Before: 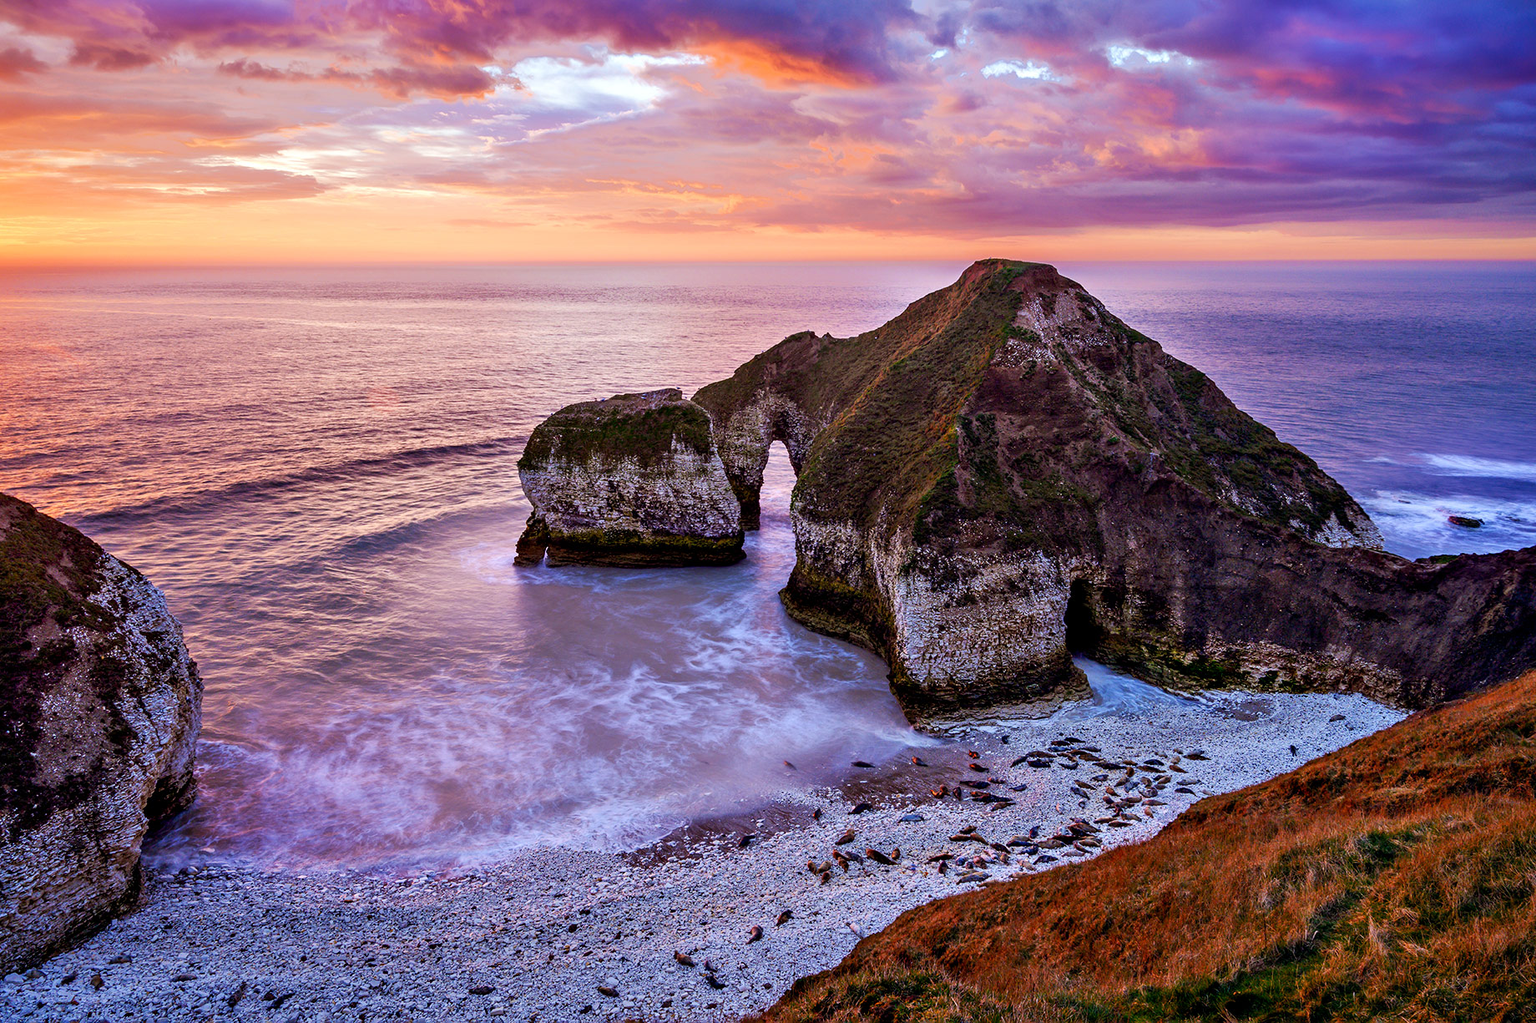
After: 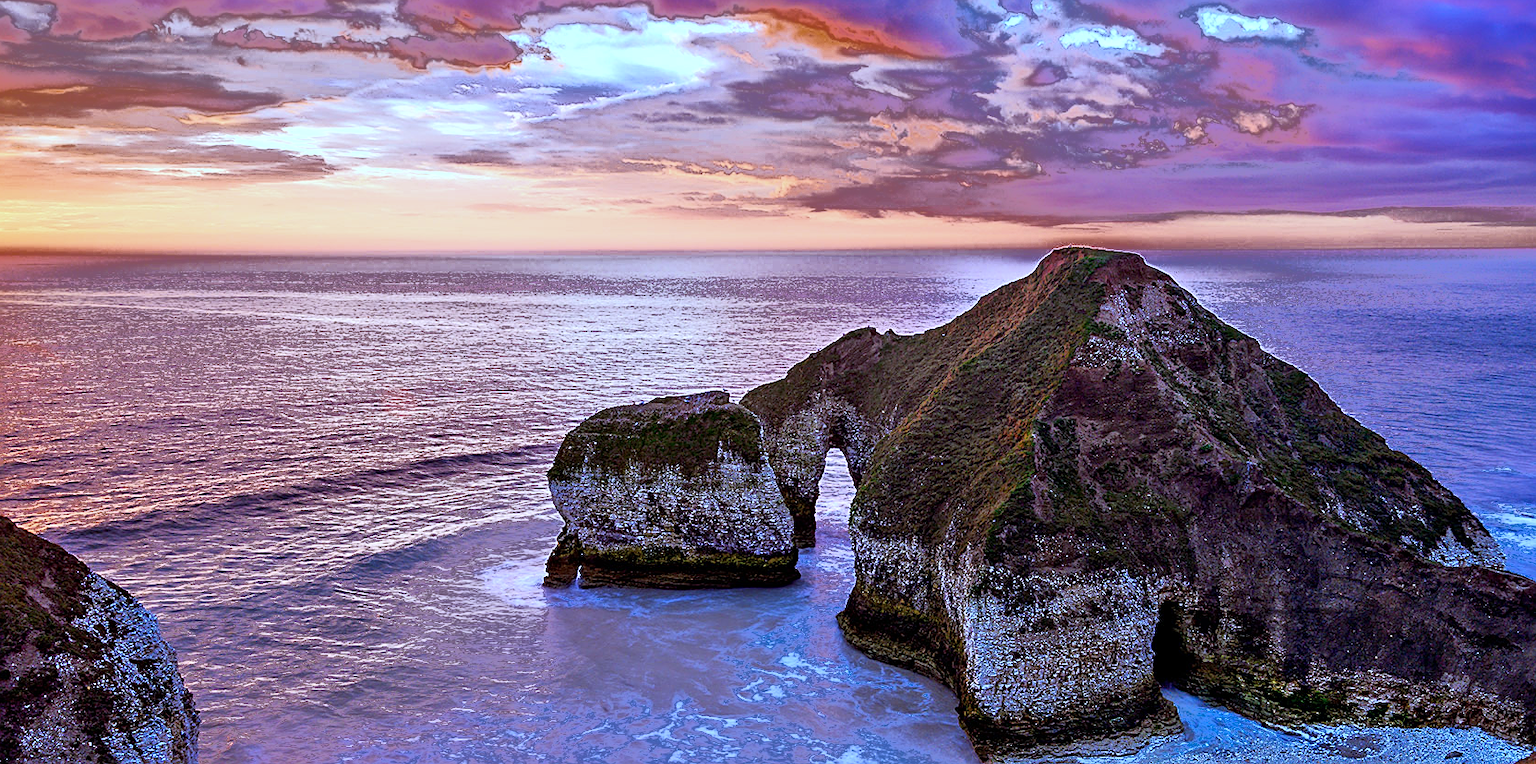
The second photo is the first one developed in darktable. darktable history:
crop: left 1.509%, top 3.452%, right 7.696%, bottom 28.452%
sharpen: on, module defaults
fill light: exposure -0.73 EV, center 0.69, width 2.2
color correction: highlights a* -4.18, highlights b* -10.81
white balance: red 0.924, blue 1.095
exposure: exposure 0.2 EV, compensate highlight preservation false
